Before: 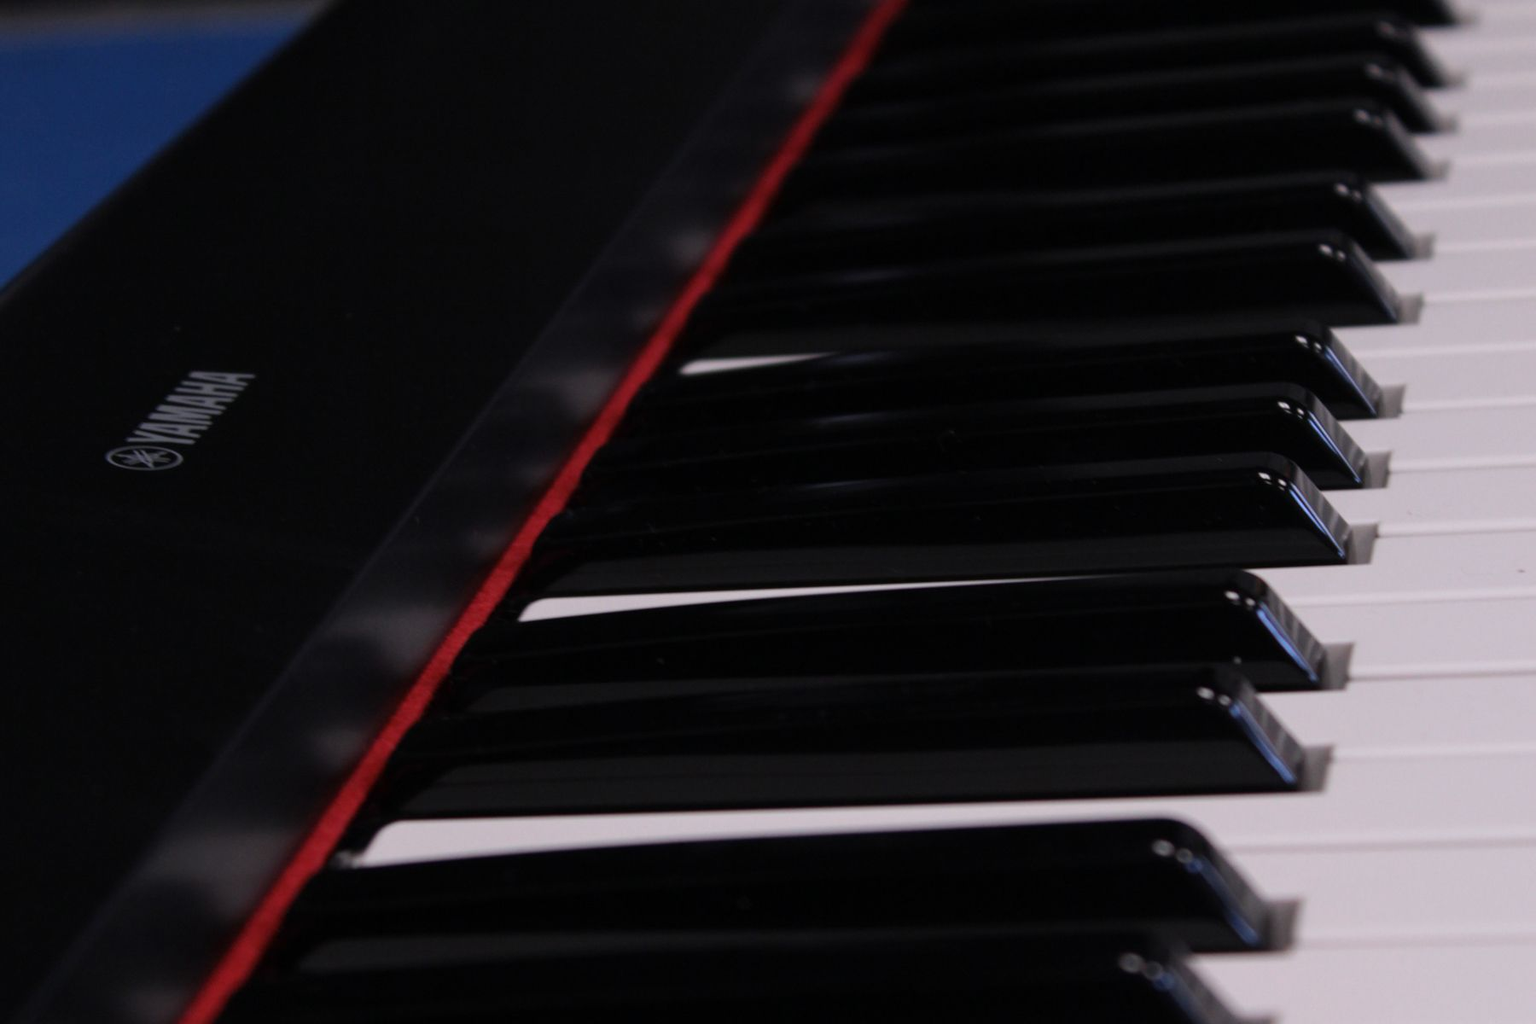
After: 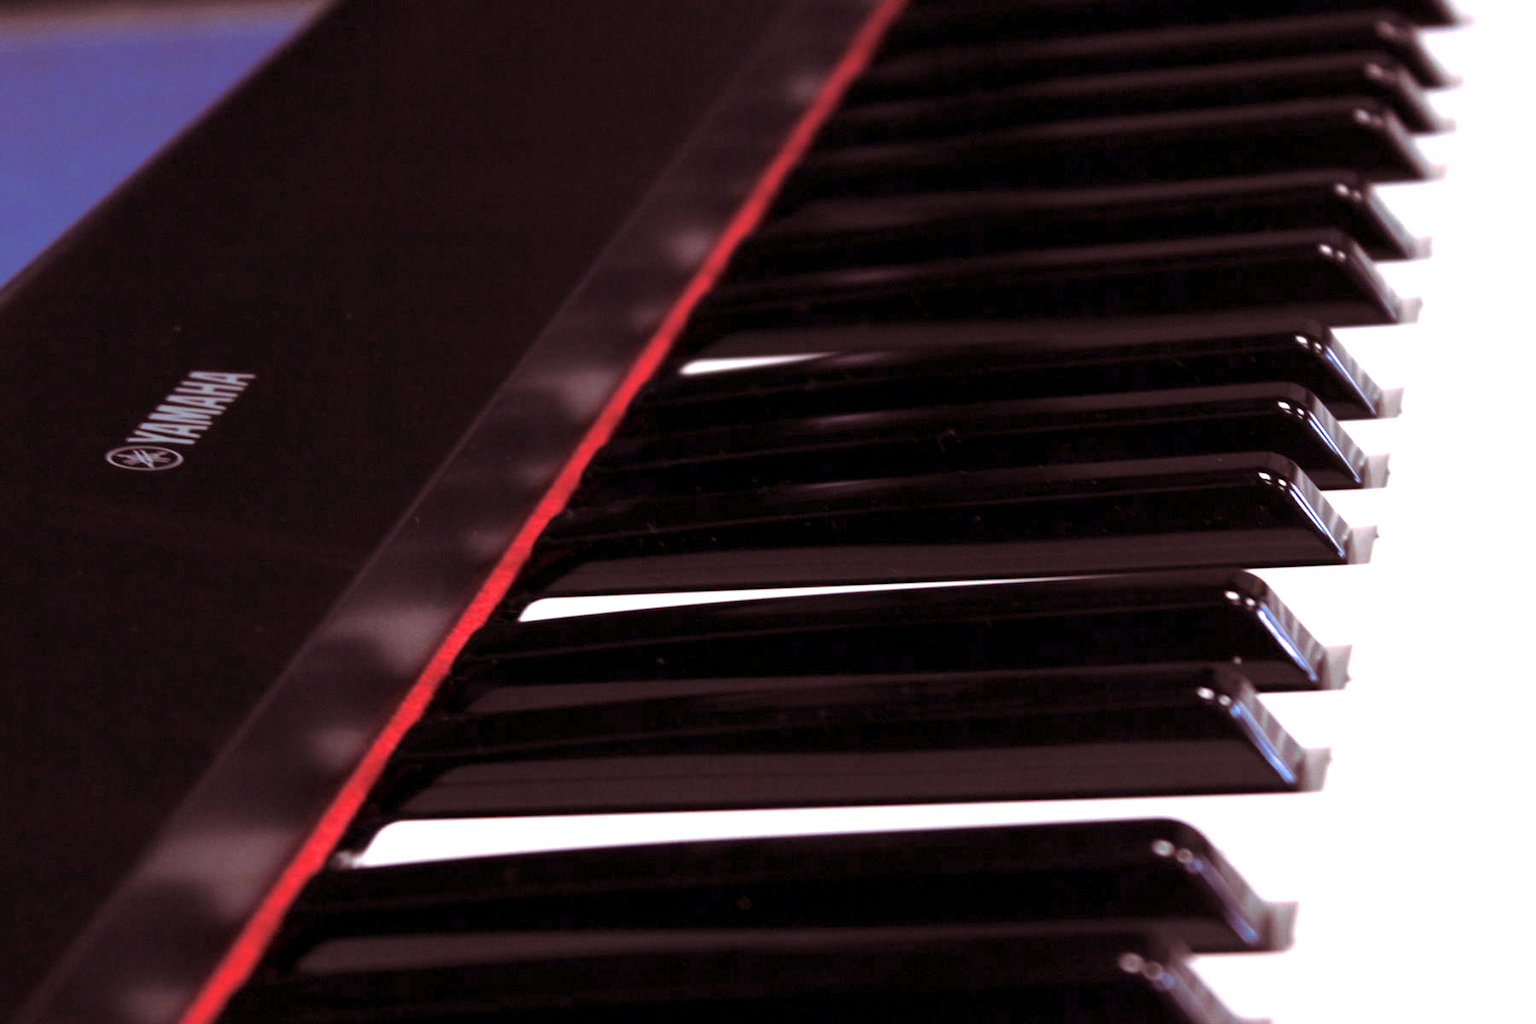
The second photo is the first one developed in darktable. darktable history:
exposure: black level correction 0.001, exposure 1.822 EV, compensate exposure bias true, compensate highlight preservation false
split-toning: highlights › hue 298.8°, highlights › saturation 0.73, compress 41.76%
